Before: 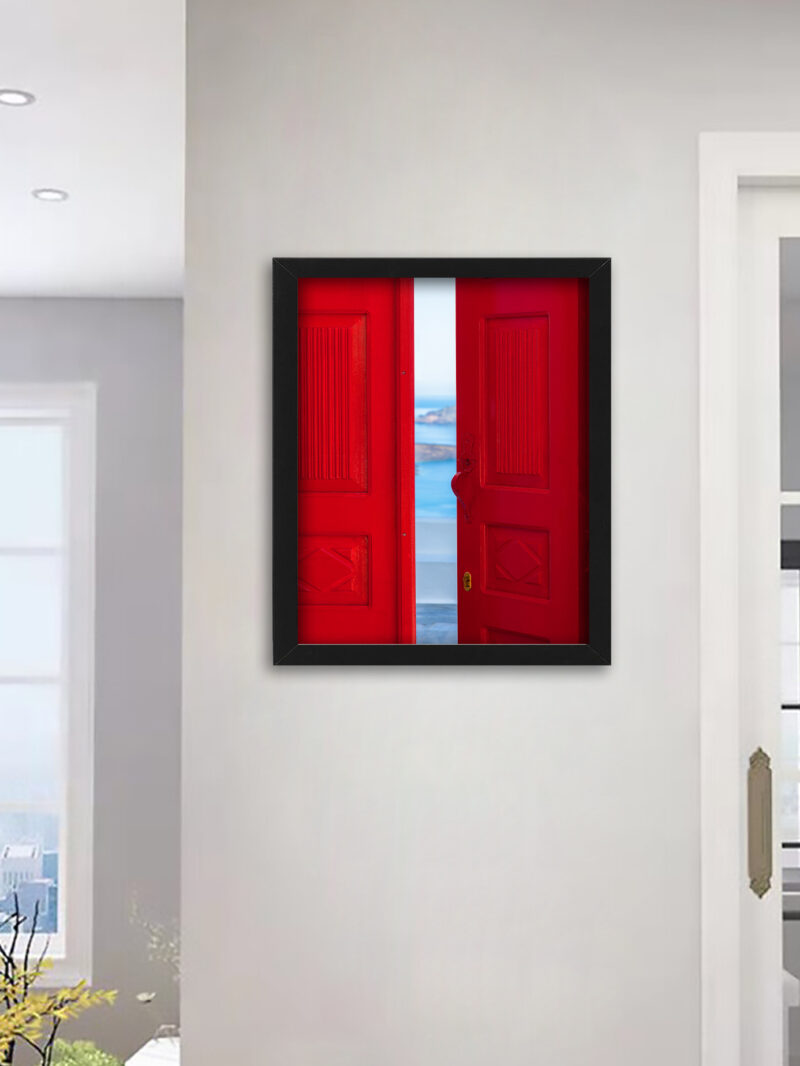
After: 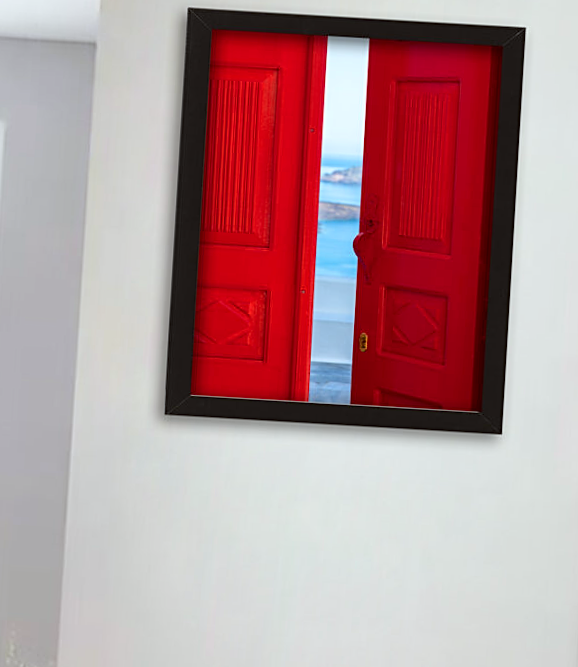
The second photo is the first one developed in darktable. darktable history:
crop and rotate: angle -3.37°, left 9.79%, top 20.73%, right 12.42%, bottom 11.82%
contrast brightness saturation: contrast 0.1, brightness 0.02, saturation 0.02
sharpen: on, module defaults
color correction: highlights a* -2.73, highlights b* -2.09, shadows a* 2.41, shadows b* 2.73
